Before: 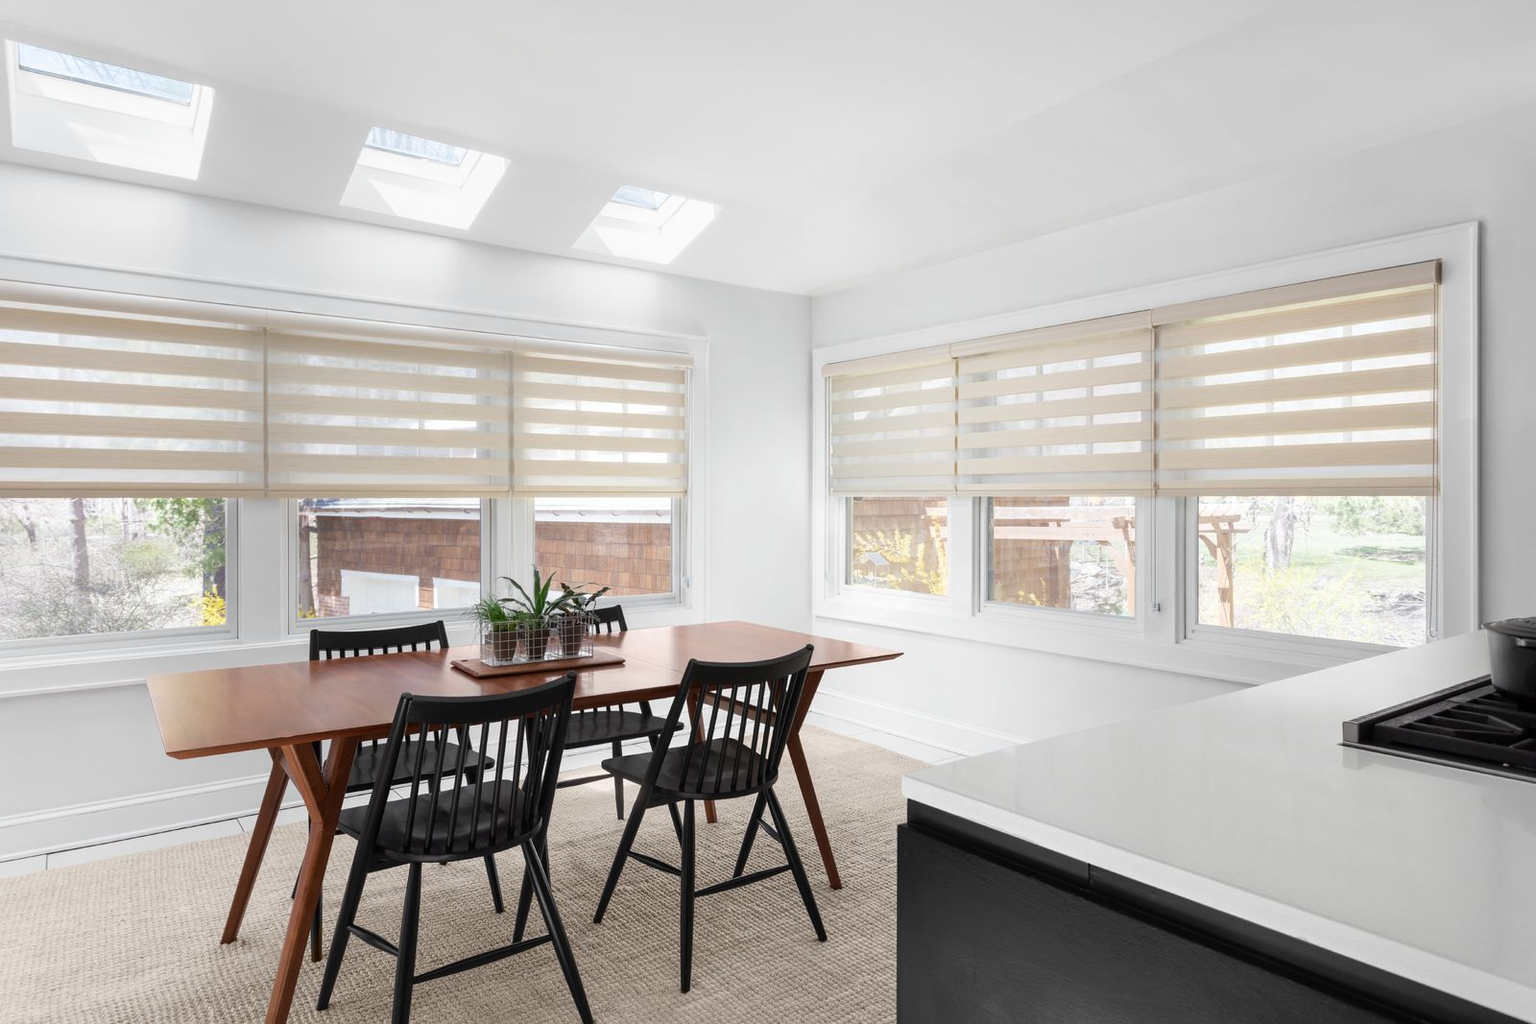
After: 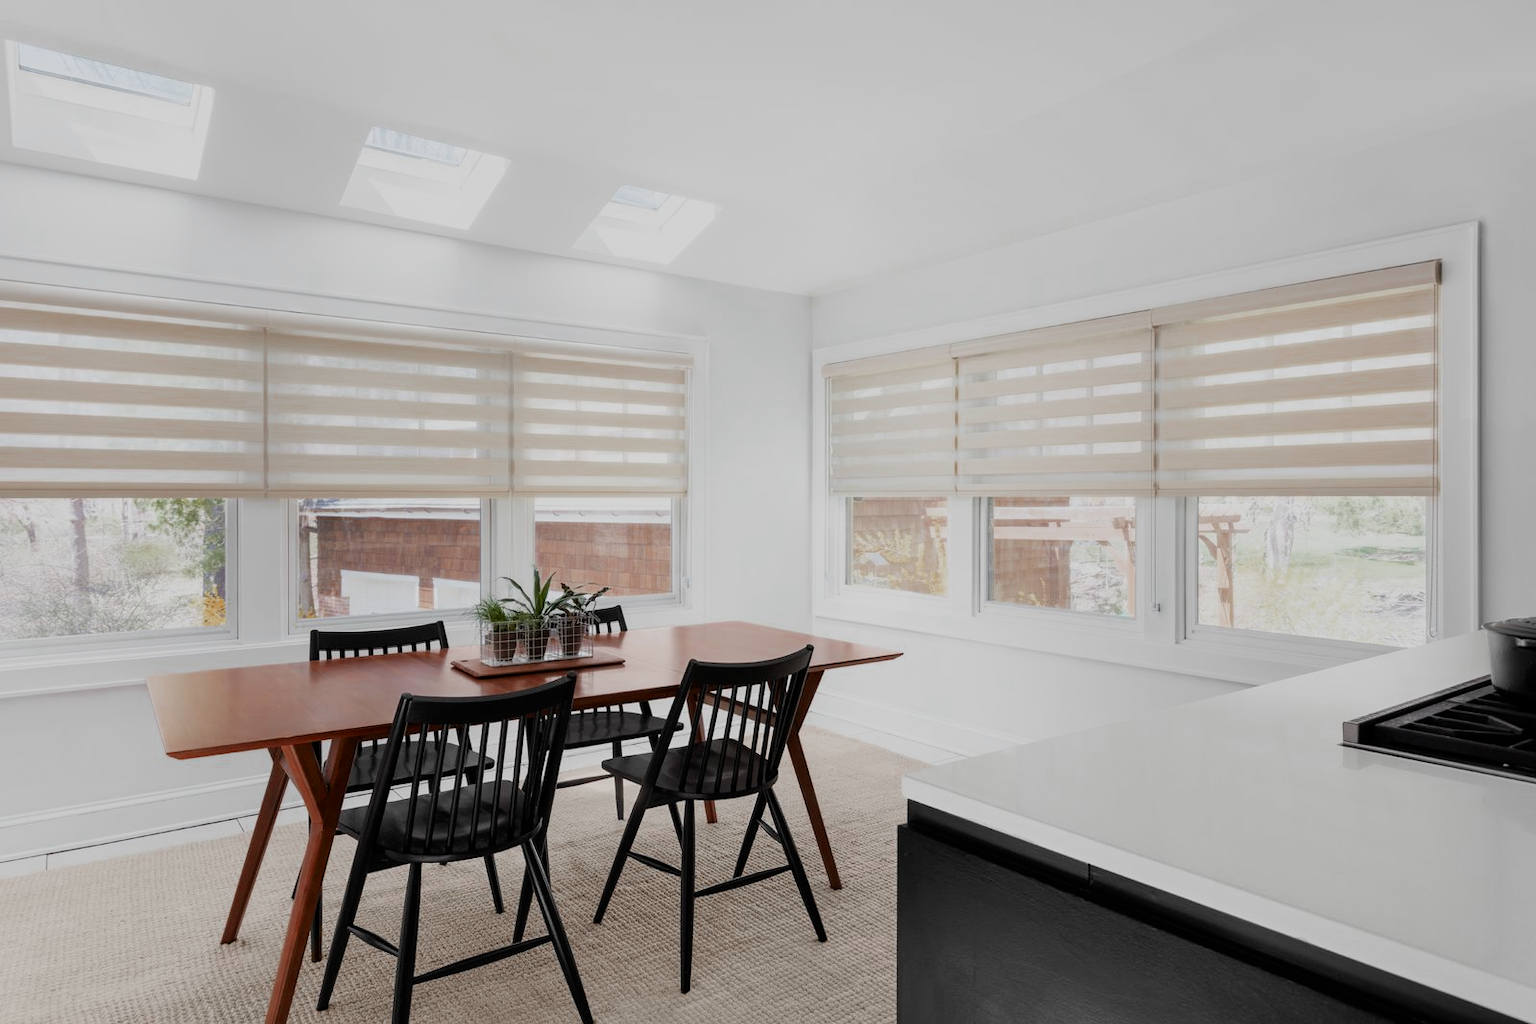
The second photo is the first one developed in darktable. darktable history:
filmic rgb: black relative exposure -7.65 EV, white relative exposure 4.56 EV, hardness 3.61, iterations of high-quality reconstruction 0
color zones: curves: ch0 [(0, 0.299) (0.25, 0.383) (0.456, 0.352) (0.736, 0.571)]; ch1 [(0, 0.63) (0.151, 0.568) (0.254, 0.416) (0.47, 0.558) (0.732, 0.37) (0.909, 0.492)]; ch2 [(0.004, 0.604) (0.158, 0.443) (0.257, 0.403) (0.761, 0.468)]
